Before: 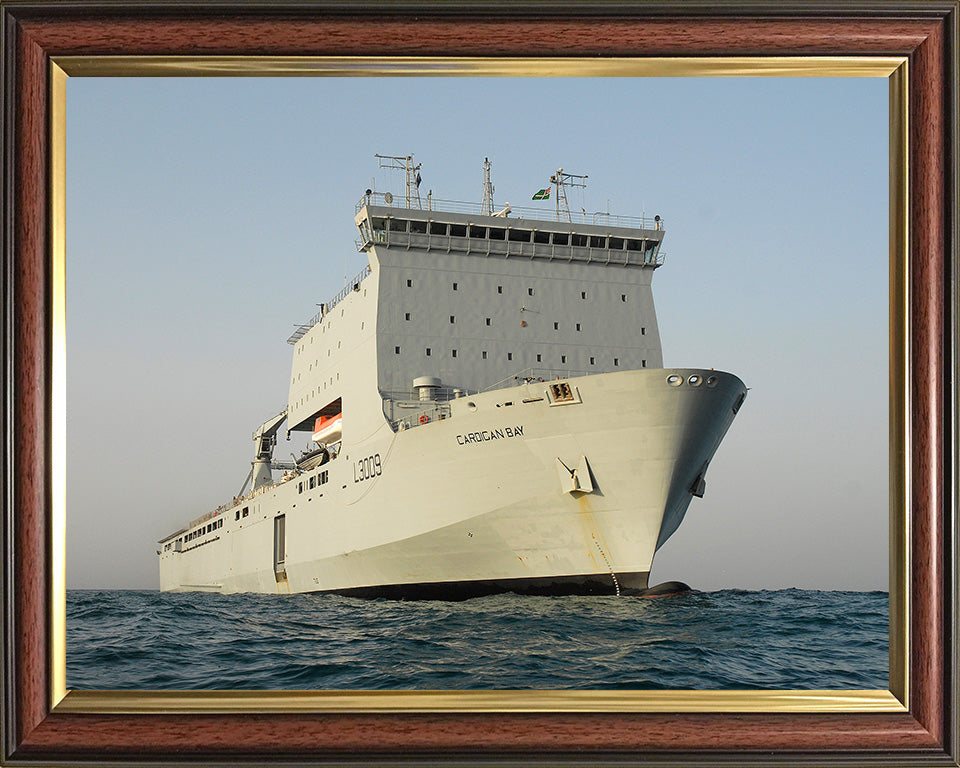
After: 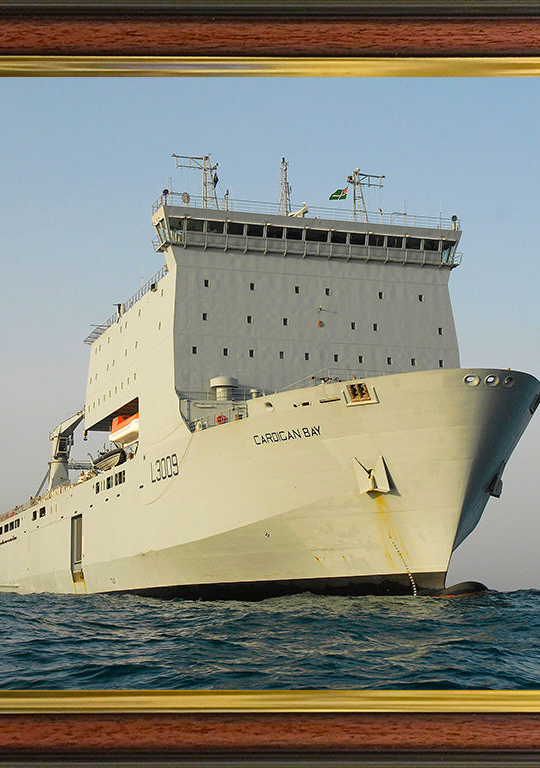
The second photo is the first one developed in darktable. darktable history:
crop: left 21.231%, right 22.477%
color balance rgb: perceptual saturation grading › global saturation 29.573%
